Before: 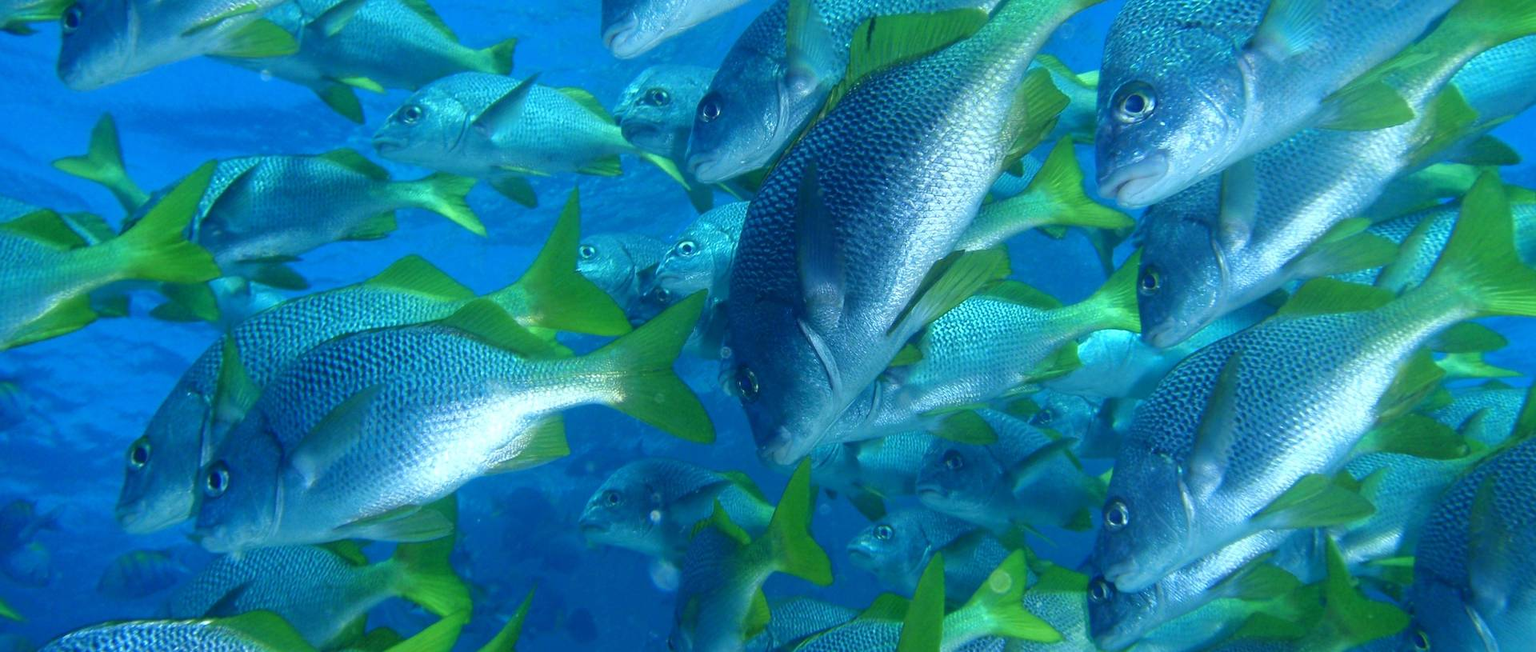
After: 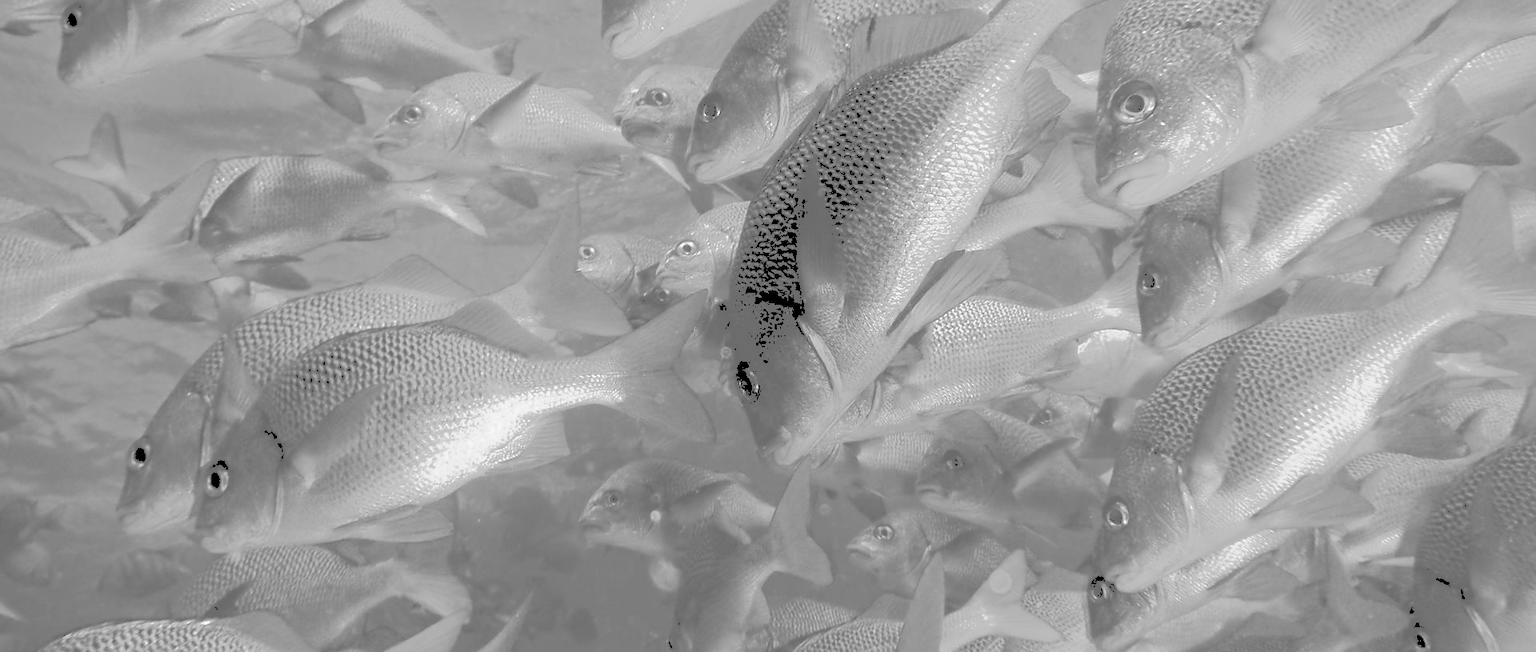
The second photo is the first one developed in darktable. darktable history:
monochrome: size 1
sharpen: radius 1.864, amount 0.398, threshold 1.271
rgb levels: levels [[0.027, 0.429, 0.996], [0, 0.5, 1], [0, 0.5, 1]]
tone curve: curves: ch0 [(0, 0) (0.003, 0.449) (0.011, 0.449) (0.025, 0.449) (0.044, 0.45) (0.069, 0.453) (0.1, 0.453) (0.136, 0.455) (0.177, 0.458) (0.224, 0.462) (0.277, 0.47) (0.335, 0.491) (0.399, 0.522) (0.468, 0.561) (0.543, 0.619) (0.623, 0.69) (0.709, 0.756) (0.801, 0.802) (0.898, 0.825) (1, 1)], preserve colors none
